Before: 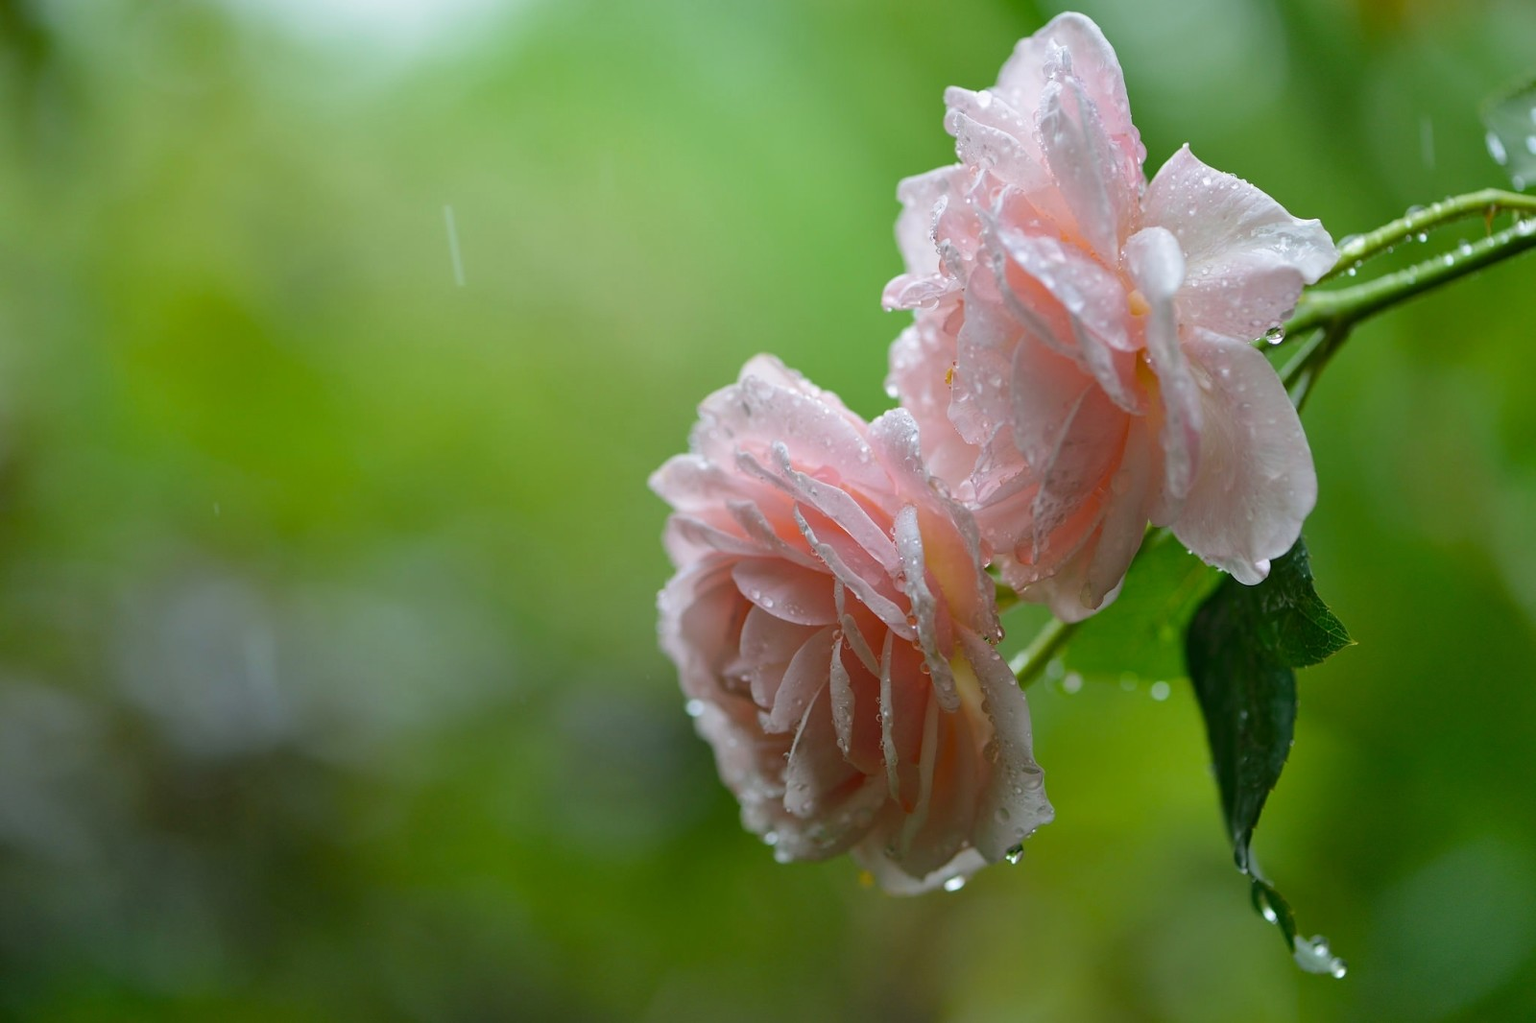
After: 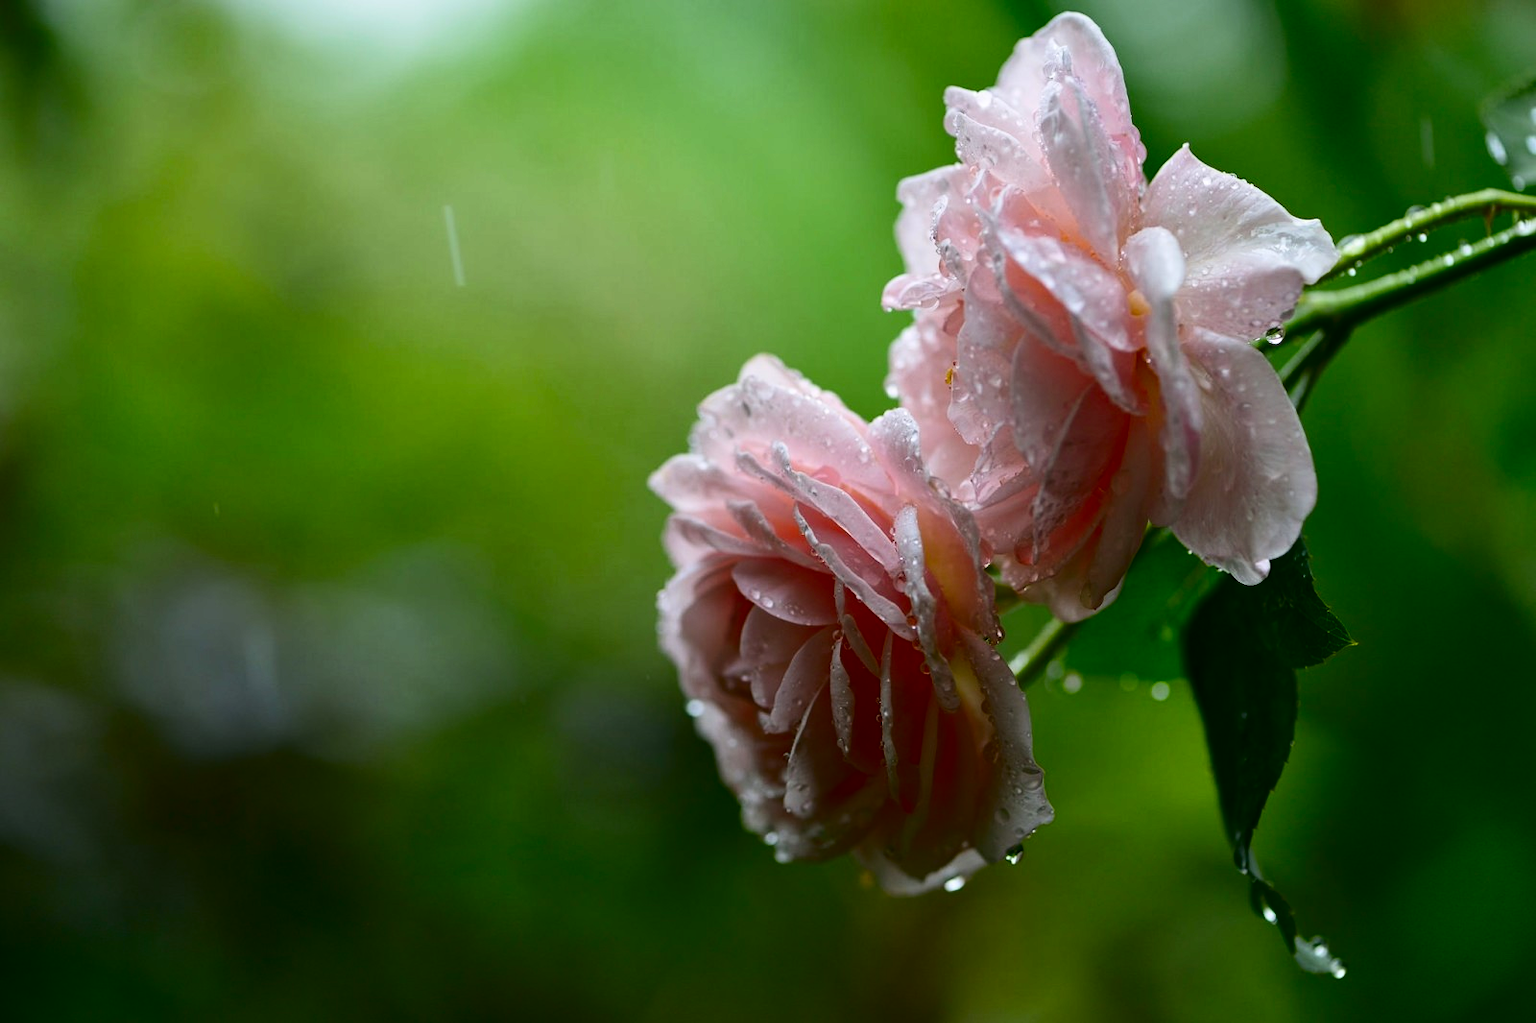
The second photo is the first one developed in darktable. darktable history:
base curve: preserve colors none
contrast brightness saturation: contrast 0.238, brightness -0.241, saturation 0.15
